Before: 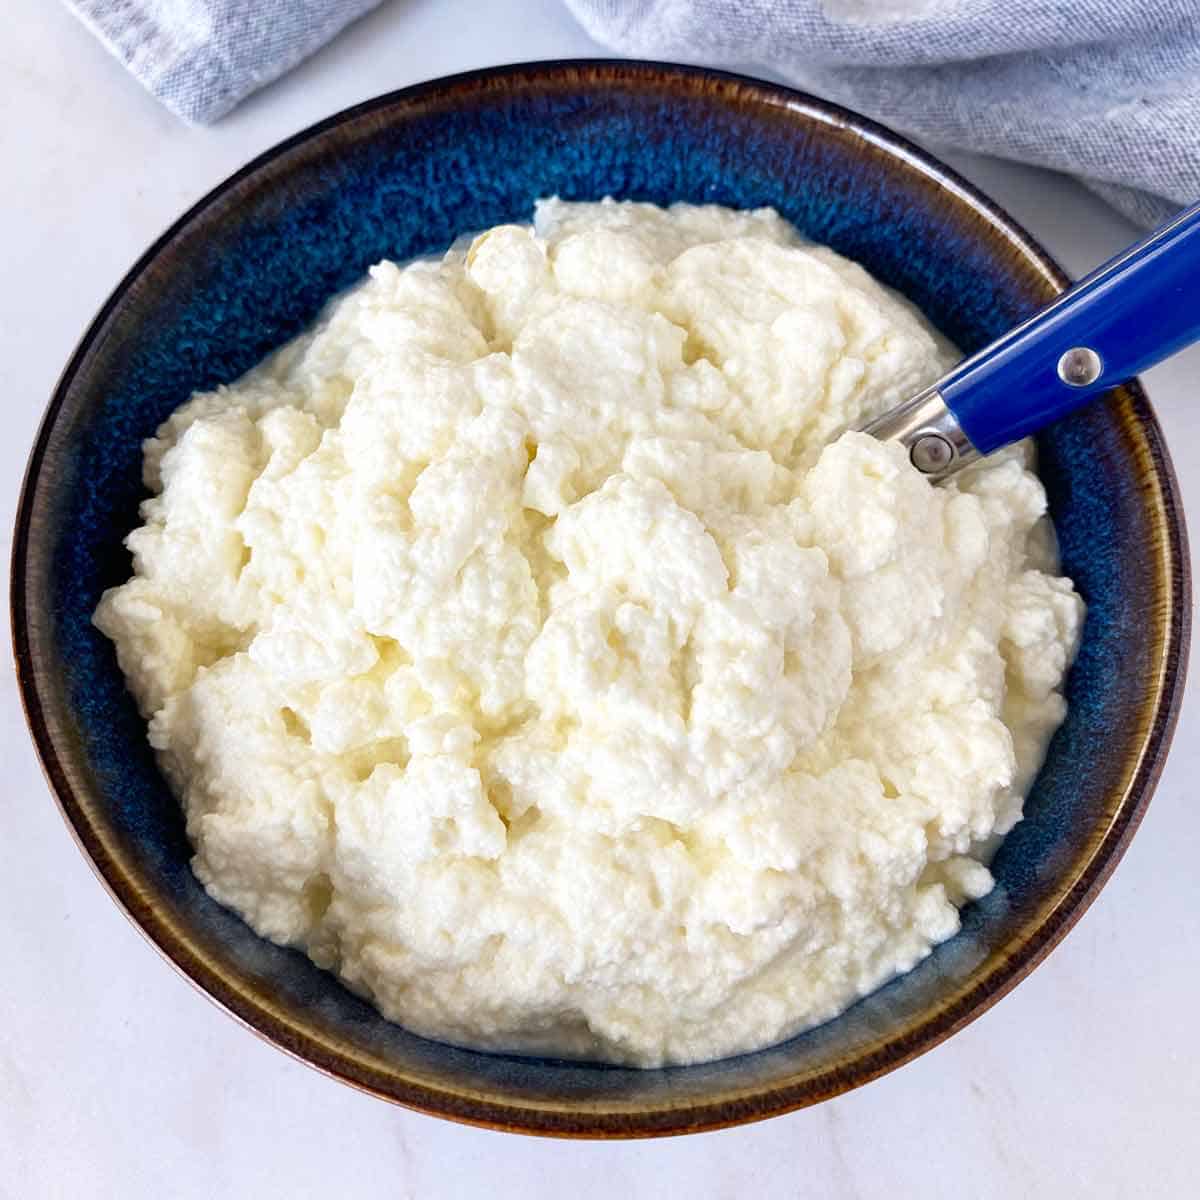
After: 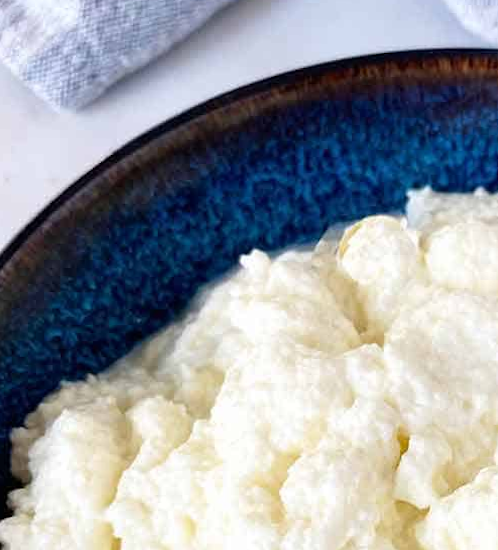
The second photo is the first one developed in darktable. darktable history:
rotate and perspective: rotation 0.174°, lens shift (vertical) 0.013, lens shift (horizontal) 0.019, shear 0.001, automatic cropping original format, crop left 0.007, crop right 0.991, crop top 0.016, crop bottom 0.997
crop and rotate: left 10.817%, top 0.062%, right 47.194%, bottom 53.626%
